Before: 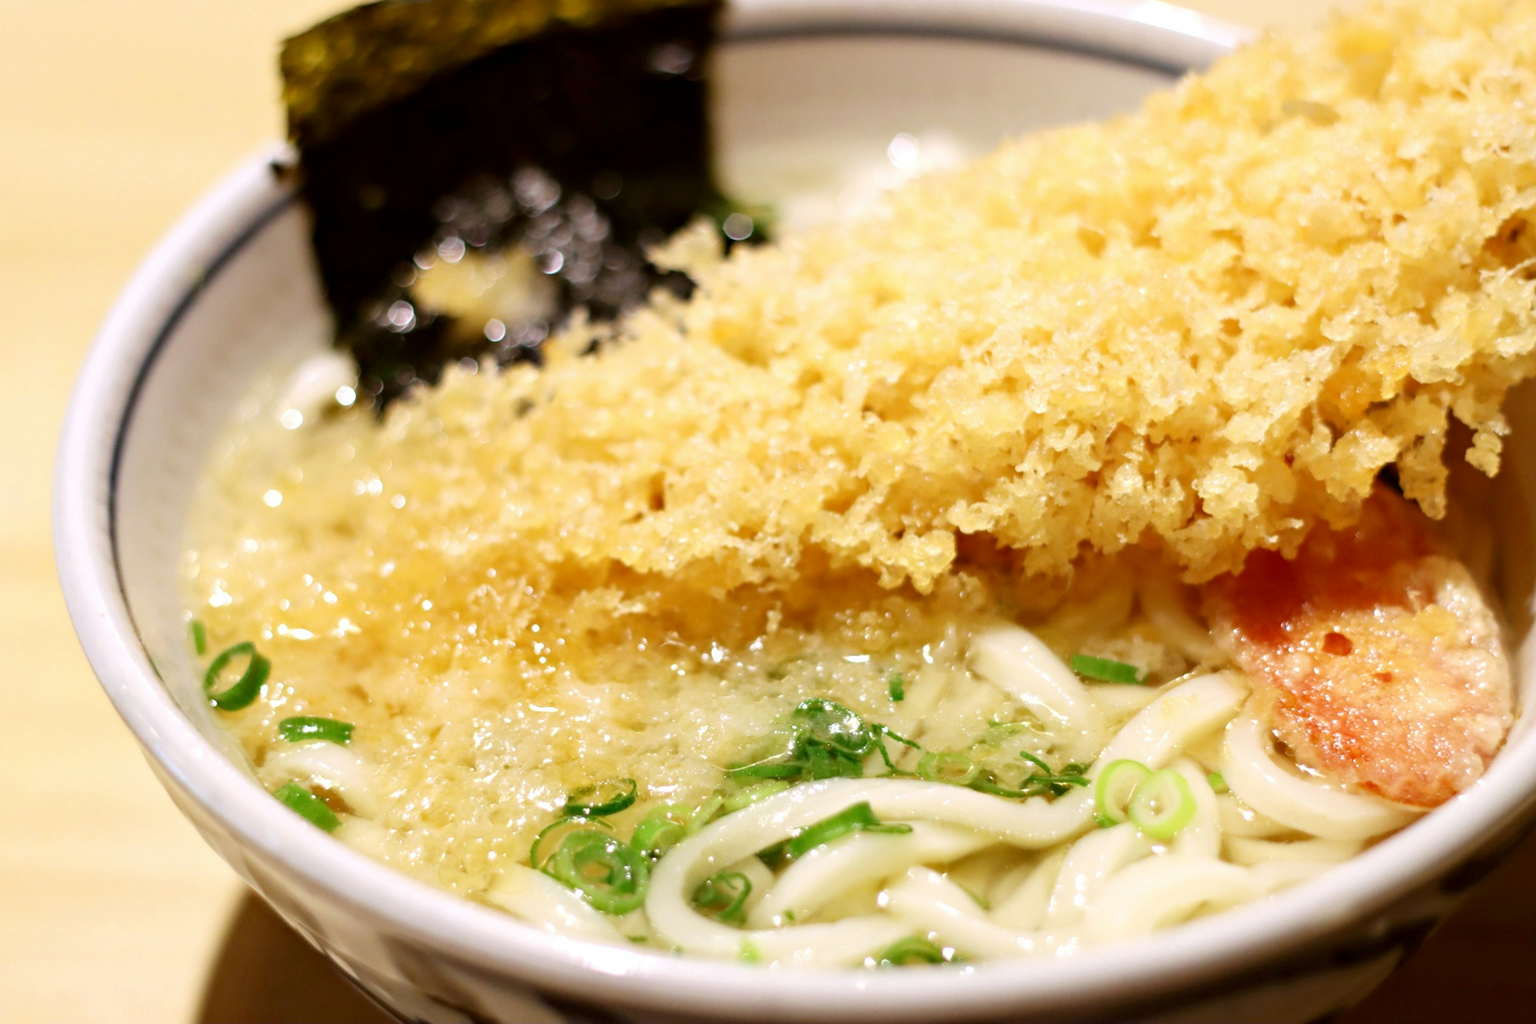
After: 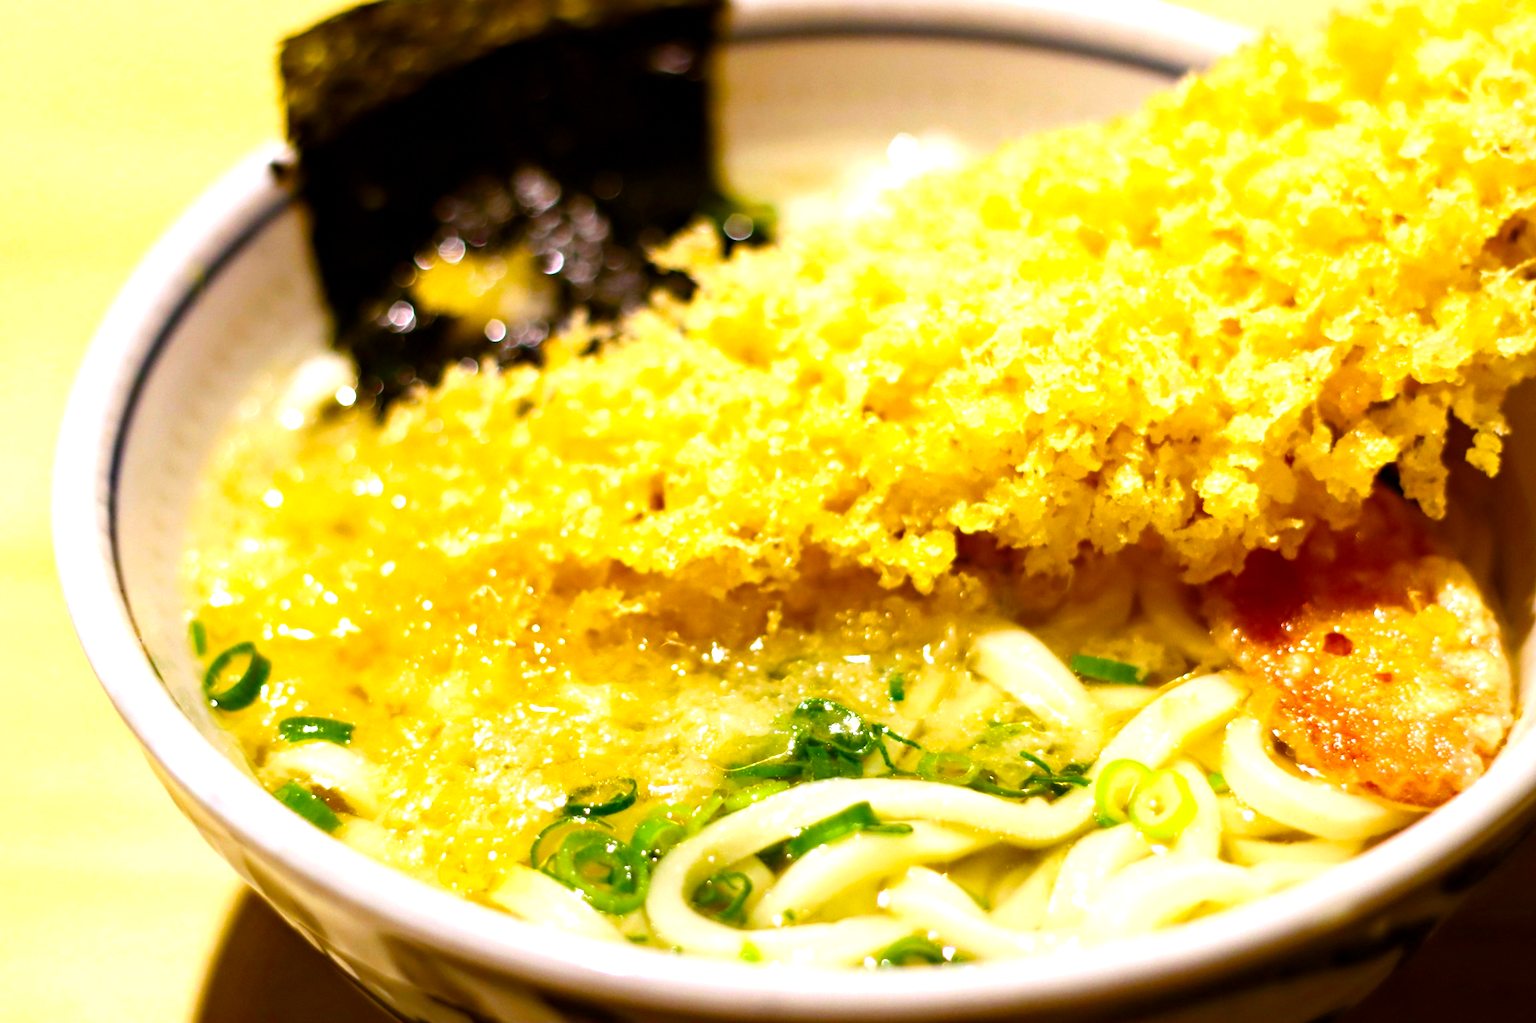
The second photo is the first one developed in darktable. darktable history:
color correction: saturation 1.1
color balance rgb: linear chroma grading › global chroma 9%, perceptual saturation grading › global saturation 36%, perceptual saturation grading › shadows 35%, perceptual brilliance grading › global brilliance 15%, perceptual brilliance grading › shadows -35%, global vibrance 15%
